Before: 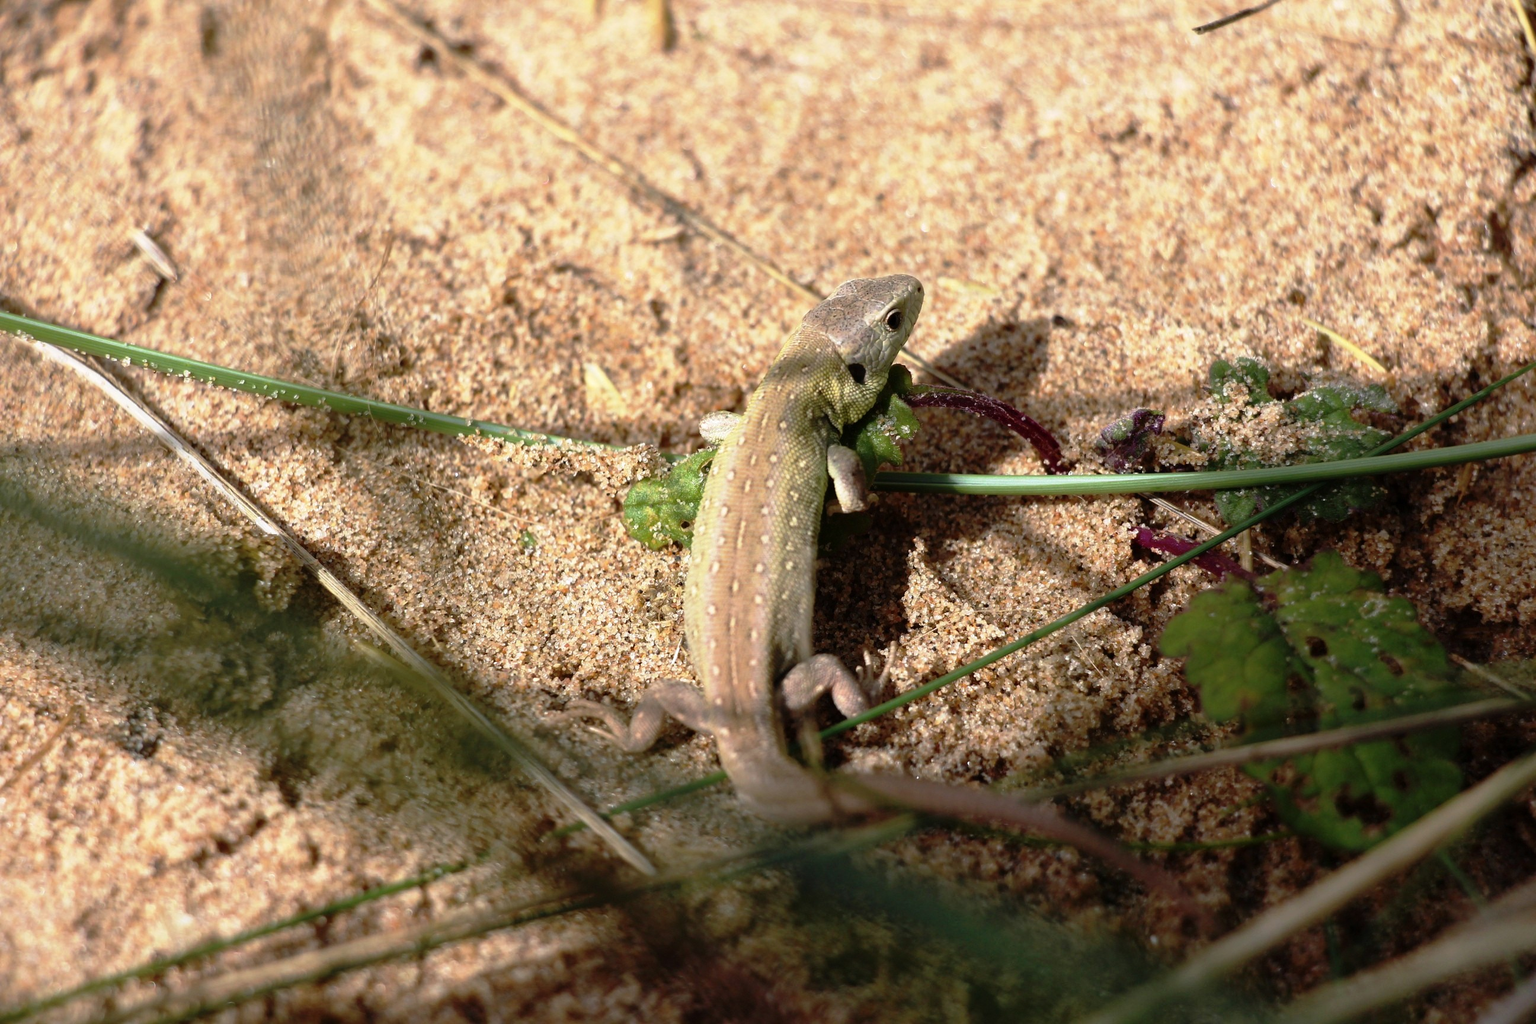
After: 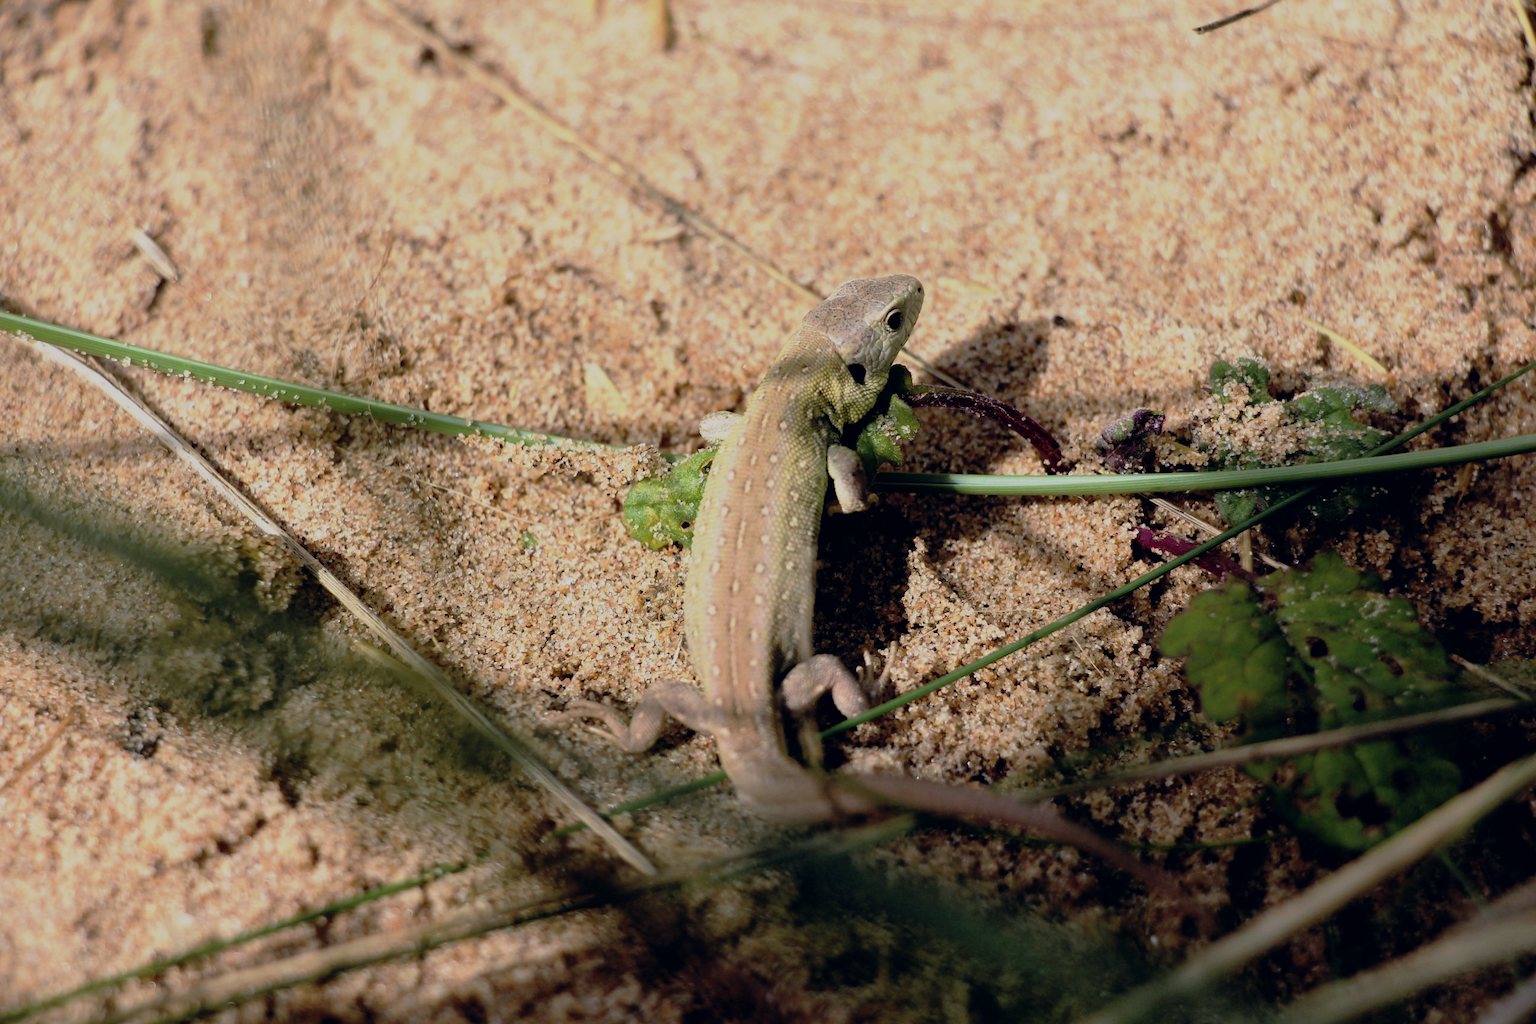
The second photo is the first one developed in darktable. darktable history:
color correction: highlights a* 0.487, highlights b* 2.7, shadows a* -0.737, shadows b* -4.23
tone equalizer: edges refinement/feathering 500, mask exposure compensation -1.57 EV, preserve details no
filmic rgb: black relative exposure -7.14 EV, white relative exposure 5.34 EV, hardness 3.02
